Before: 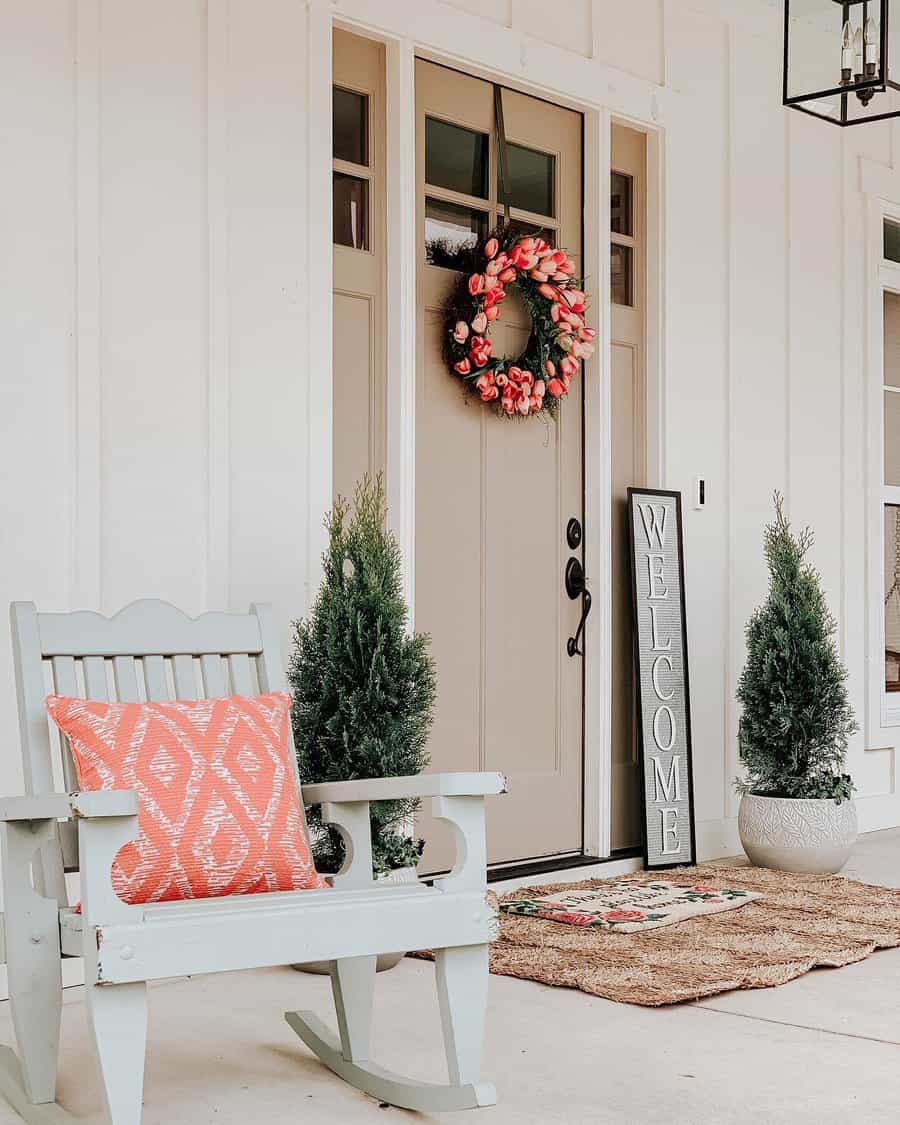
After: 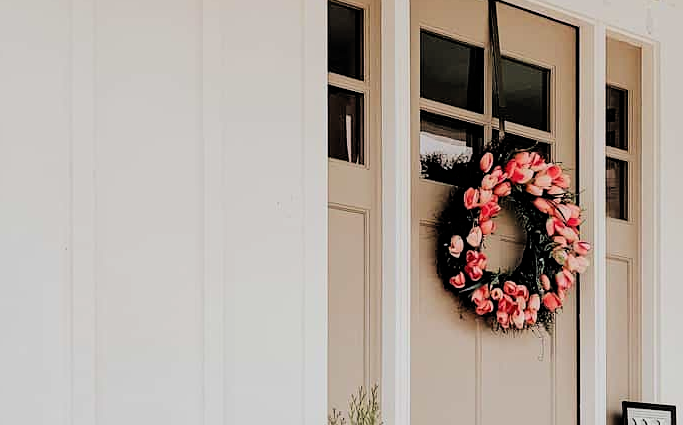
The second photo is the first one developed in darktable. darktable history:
crop: left 0.579%, top 7.649%, right 23.456%, bottom 54.524%
sharpen: amount 0.212
filmic rgb: black relative exposure -5.14 EV, white relative exposure 3.97 EV, hardness 2.88, contrast 1.299, highlights saturation mix -10.9%, color science v6 (2022)
